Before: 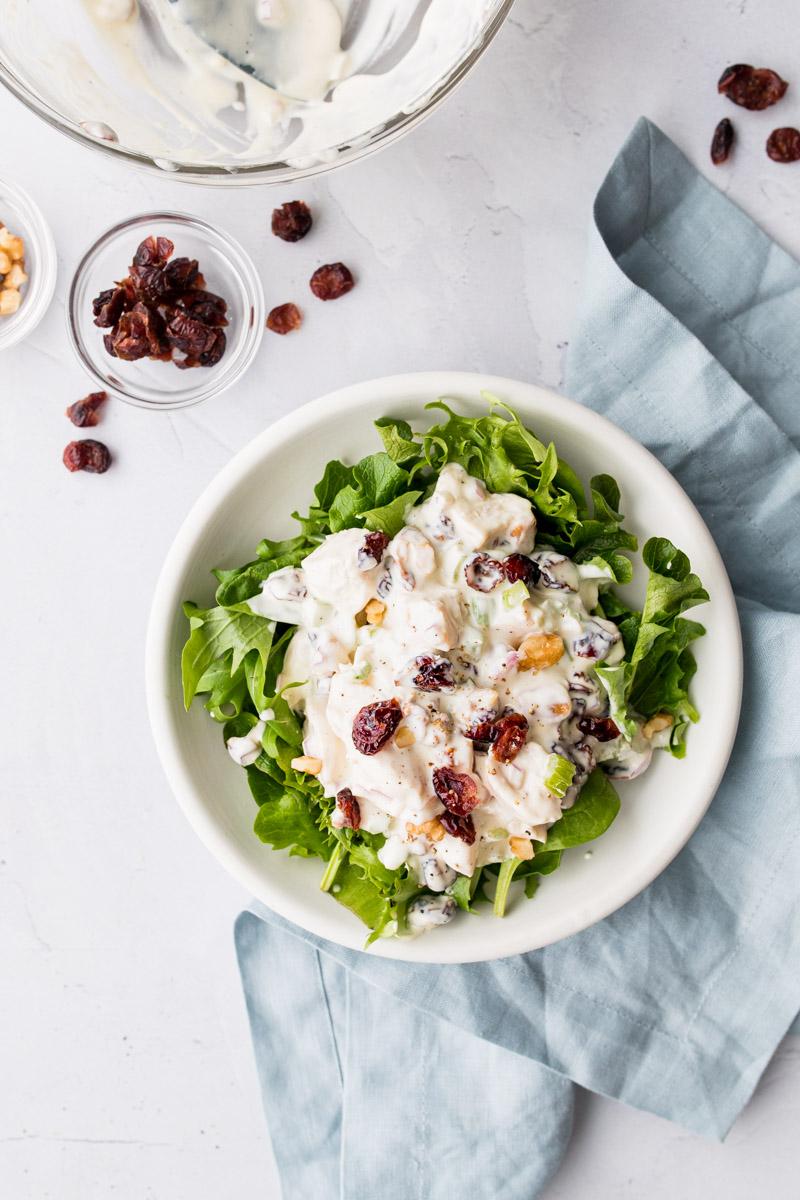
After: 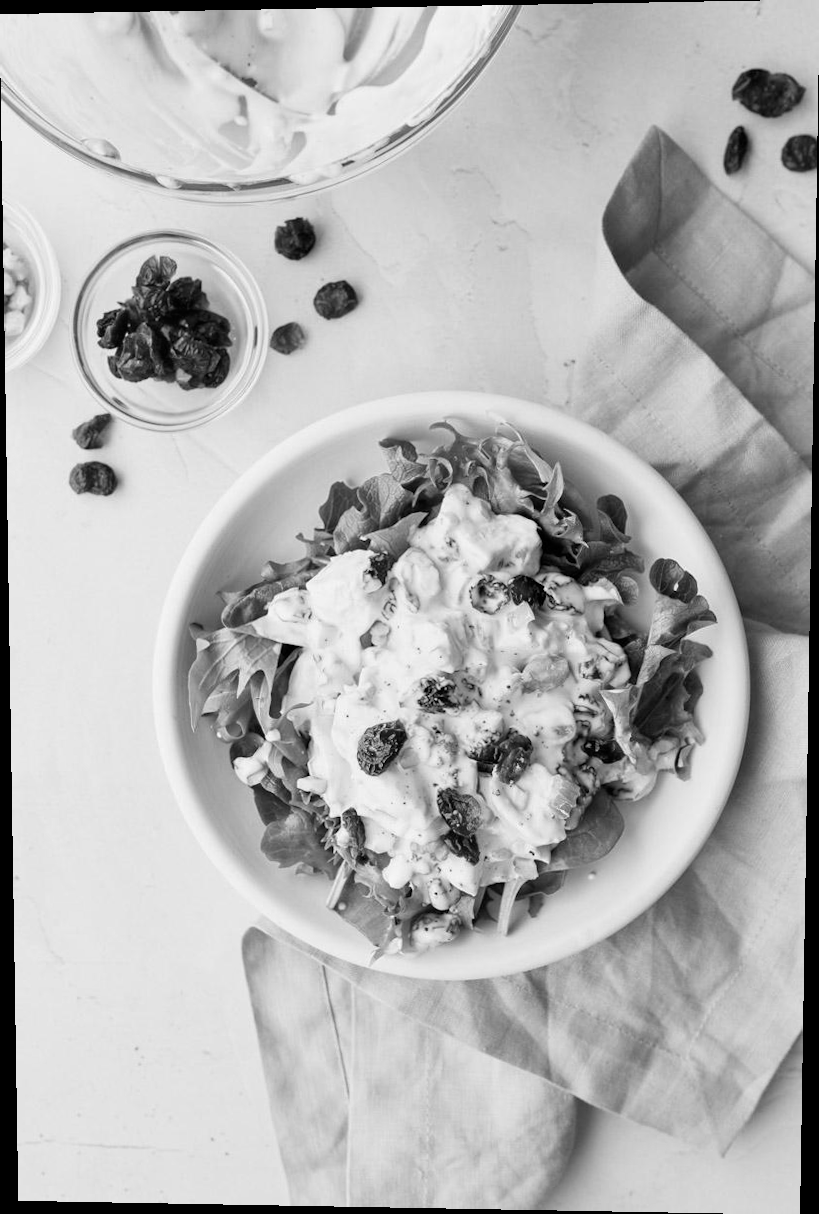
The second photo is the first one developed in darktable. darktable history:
monochrome: a -35.87, b 49.73, size 1.7
rotate and perspective: lens shift (vertical) 0.048, lens shift (horizontal) -0.024, automatic cropping off
